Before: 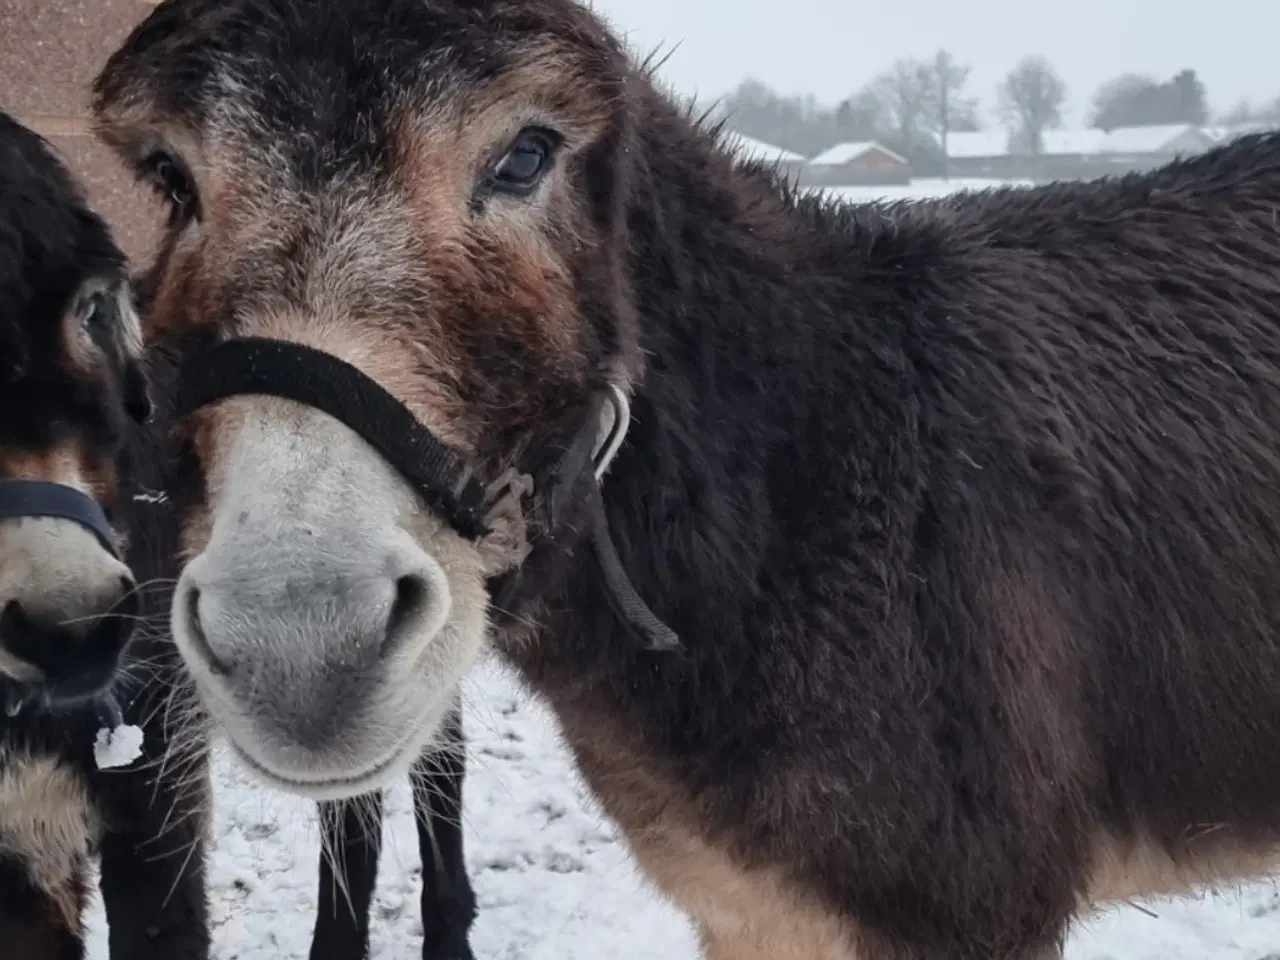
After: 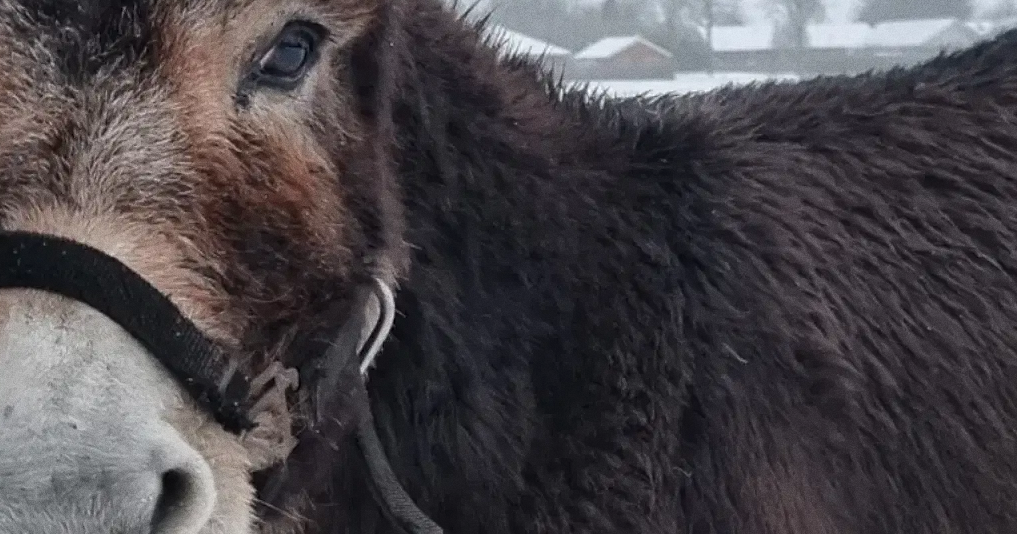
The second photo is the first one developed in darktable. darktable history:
grain: coarseness 0.09 ISO
crop: left 18.38%, top 11.092%, right 2.134%, bottom 33.217%
sharpen: amount 0.2
